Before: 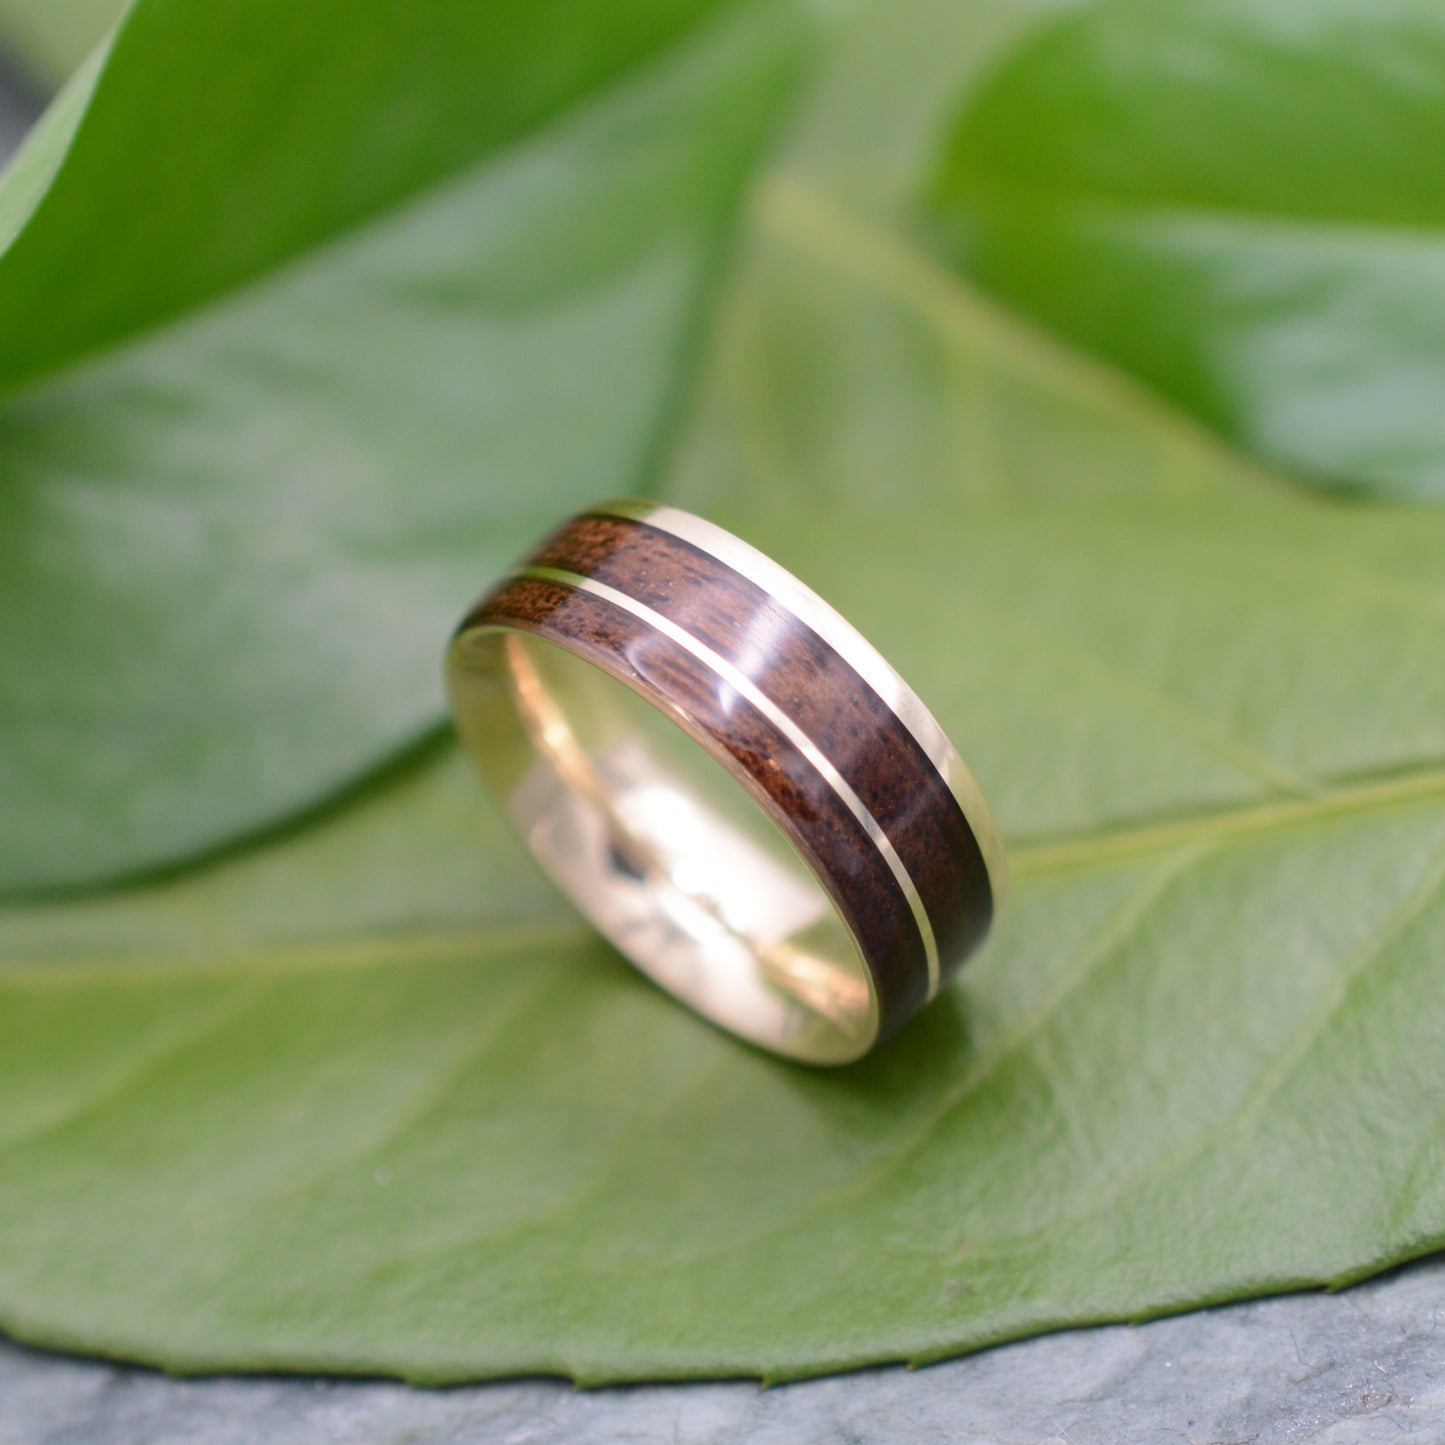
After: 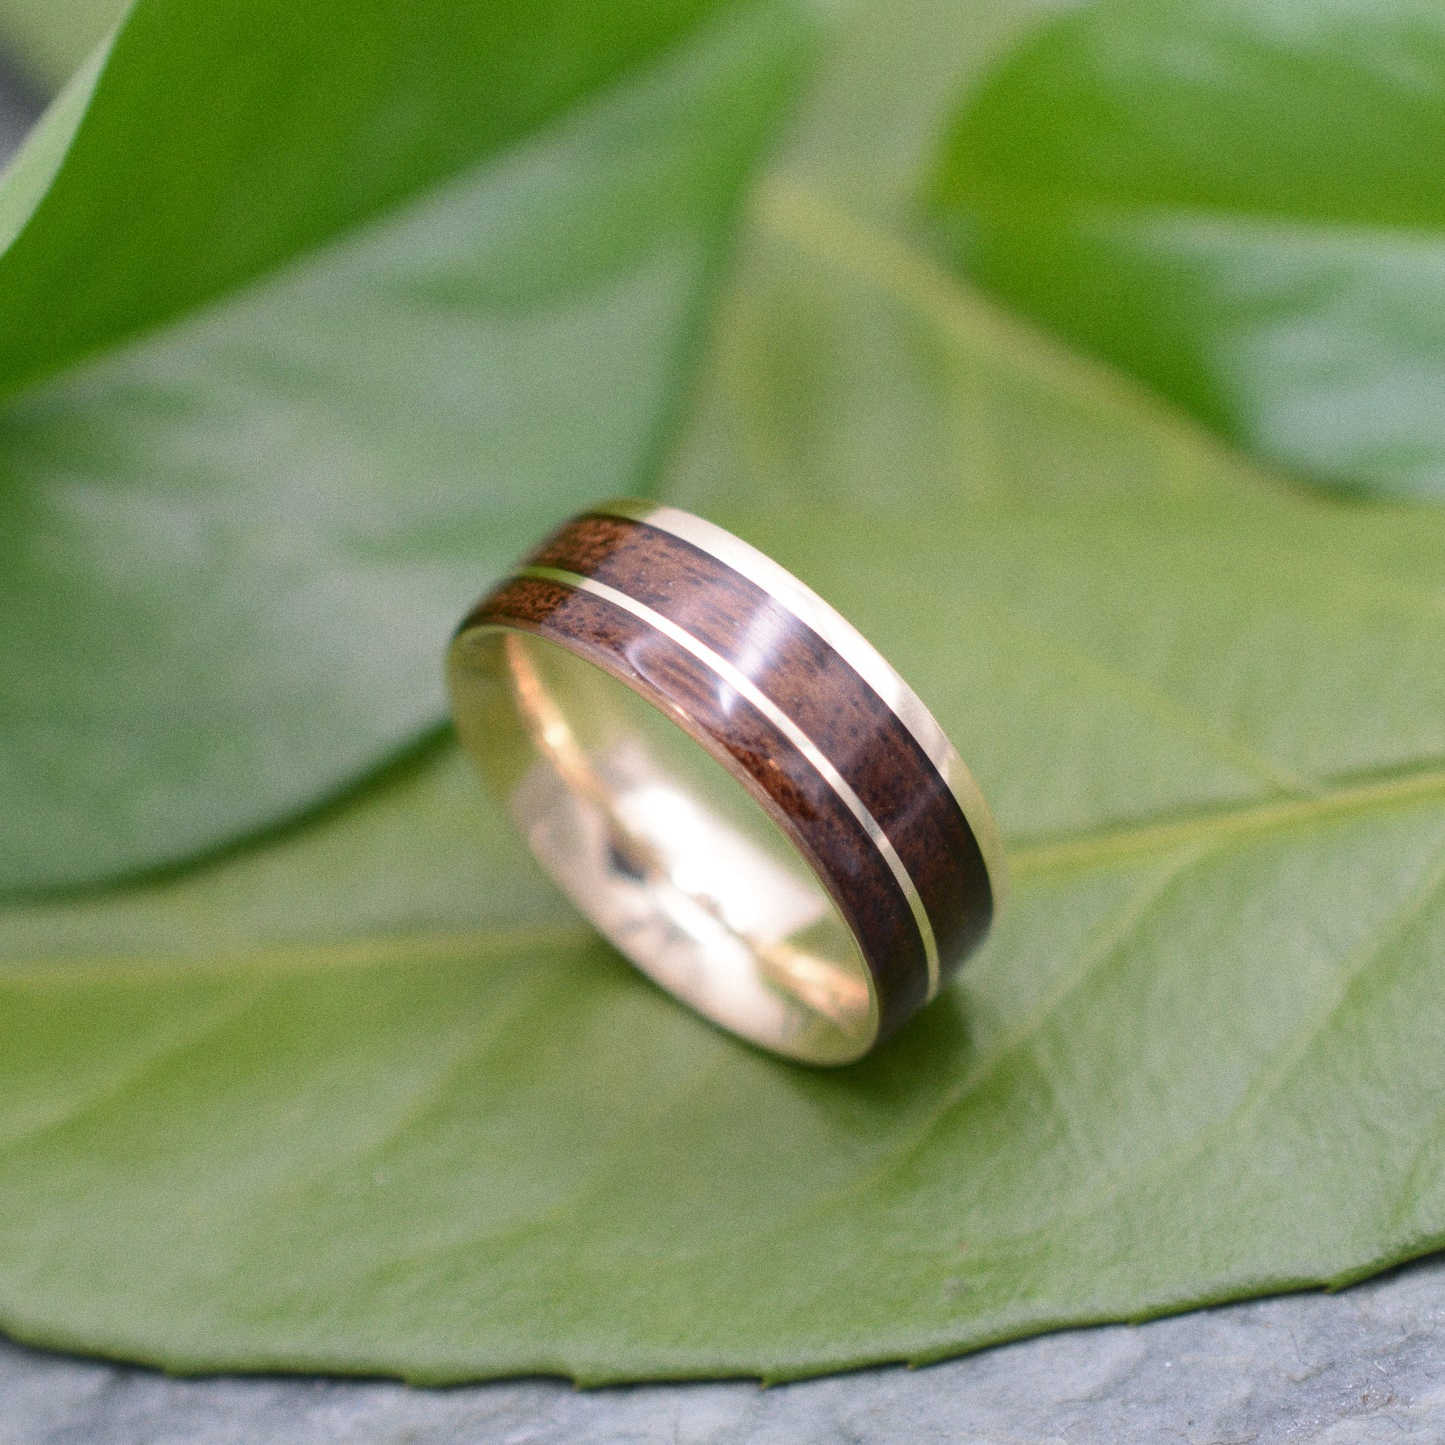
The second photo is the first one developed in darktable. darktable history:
exposure: compensate highlight preservation false
grain: coarseness 0.09 ISO
